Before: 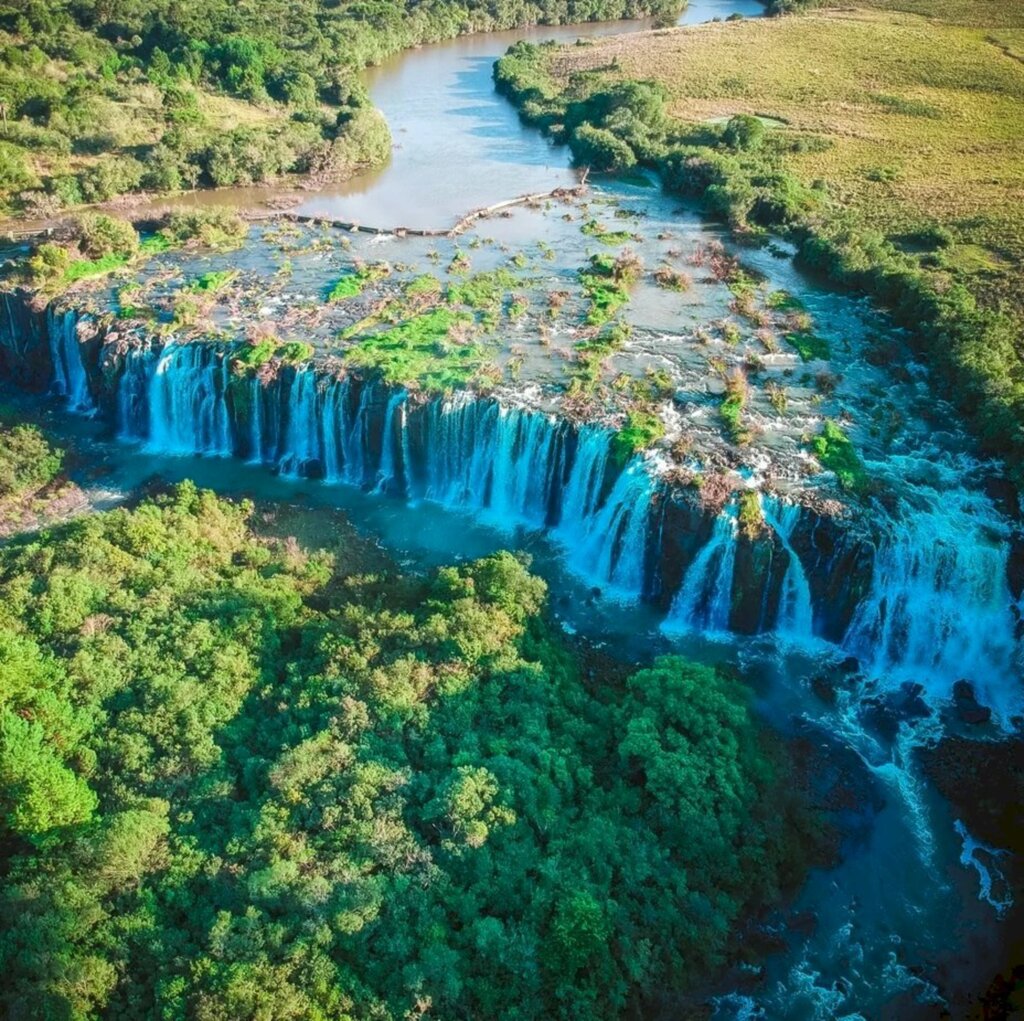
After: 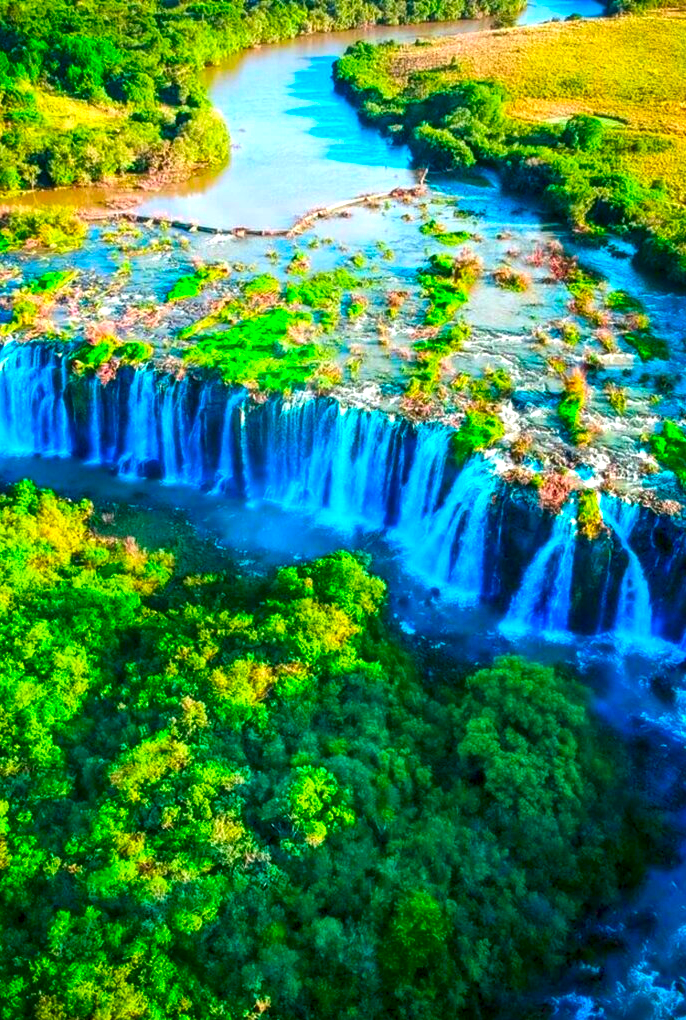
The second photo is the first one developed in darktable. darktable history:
crop and rotate: left 15.801%, right 17.199%
color correction: highlights b* 0.027, saturation 2.97
tone equalizer: on, module defaults
local contrast: highlights 183%, shadows 151%, detail 139%, midtone range 0.257
